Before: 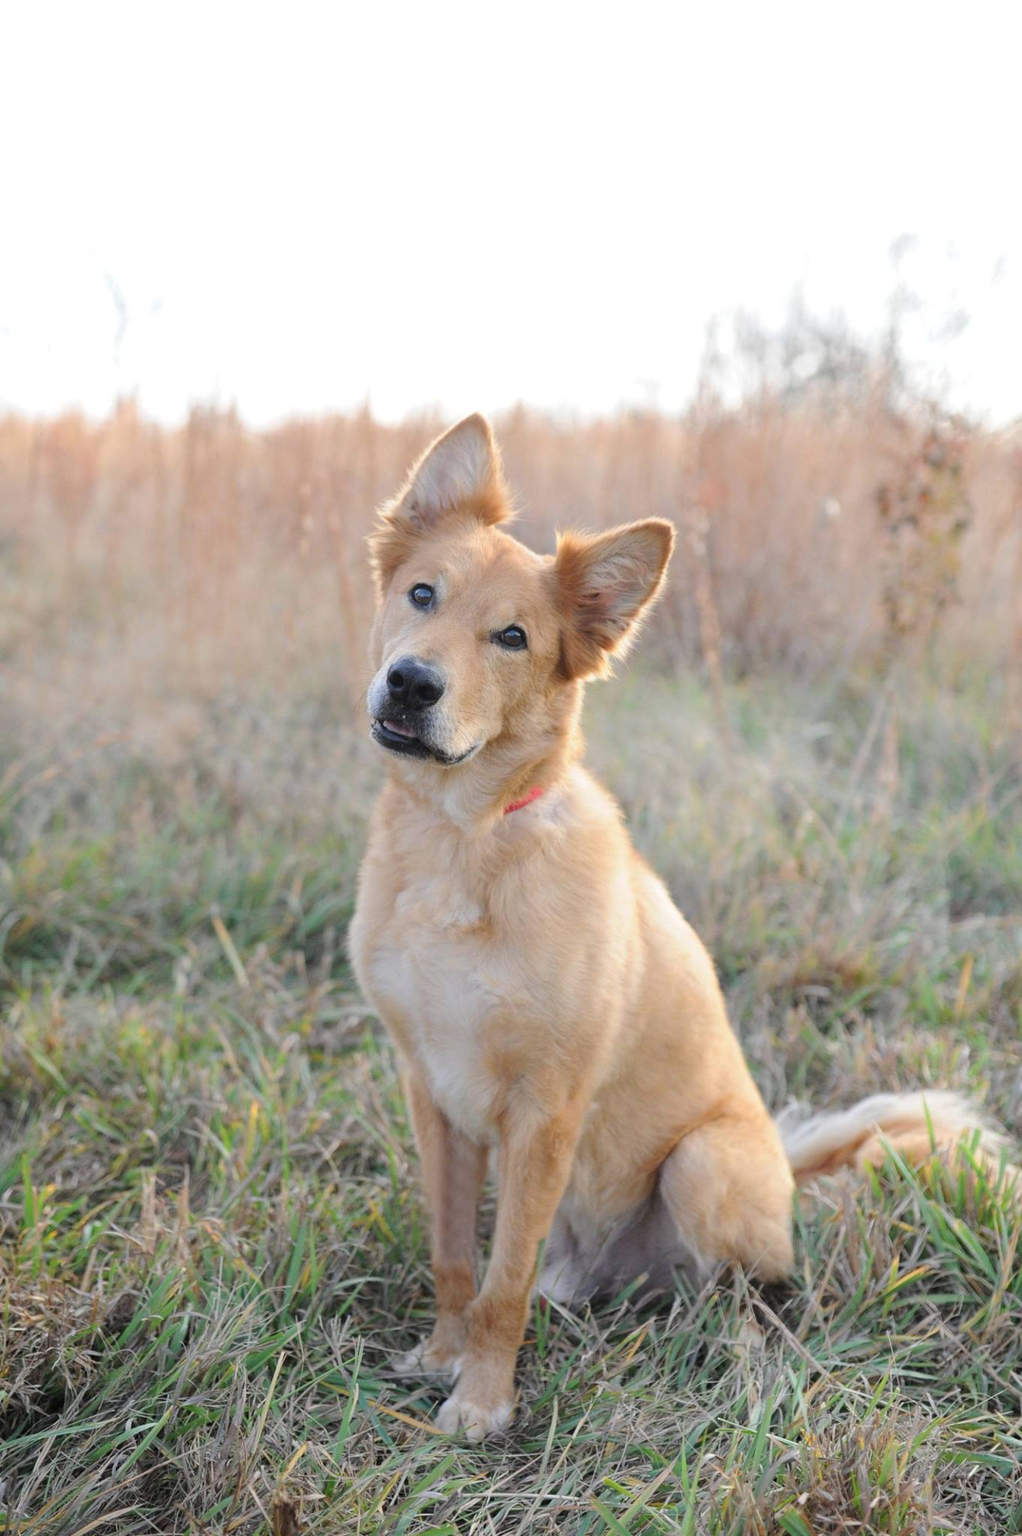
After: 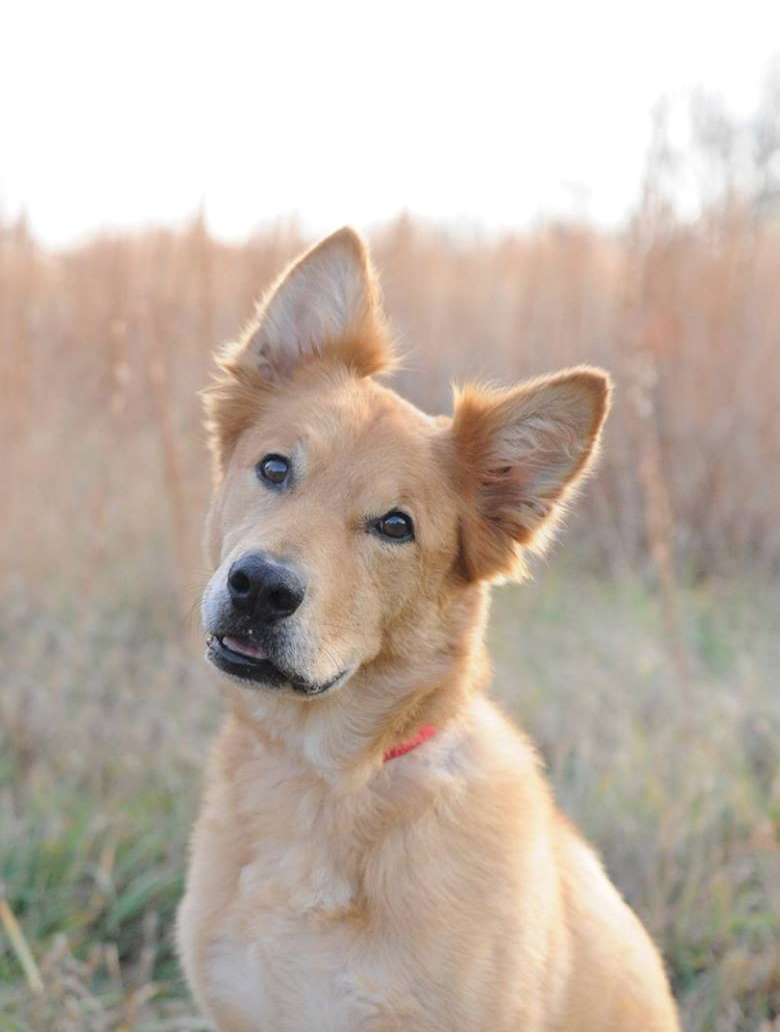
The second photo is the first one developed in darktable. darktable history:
crop: left 21.159%, top 15.855%, right 21.515%, bottom 33.733%
tone equalizer: -8 EV -1.83 EV, -7 EV -1.15 EV, -6 EV -1.63 EV
